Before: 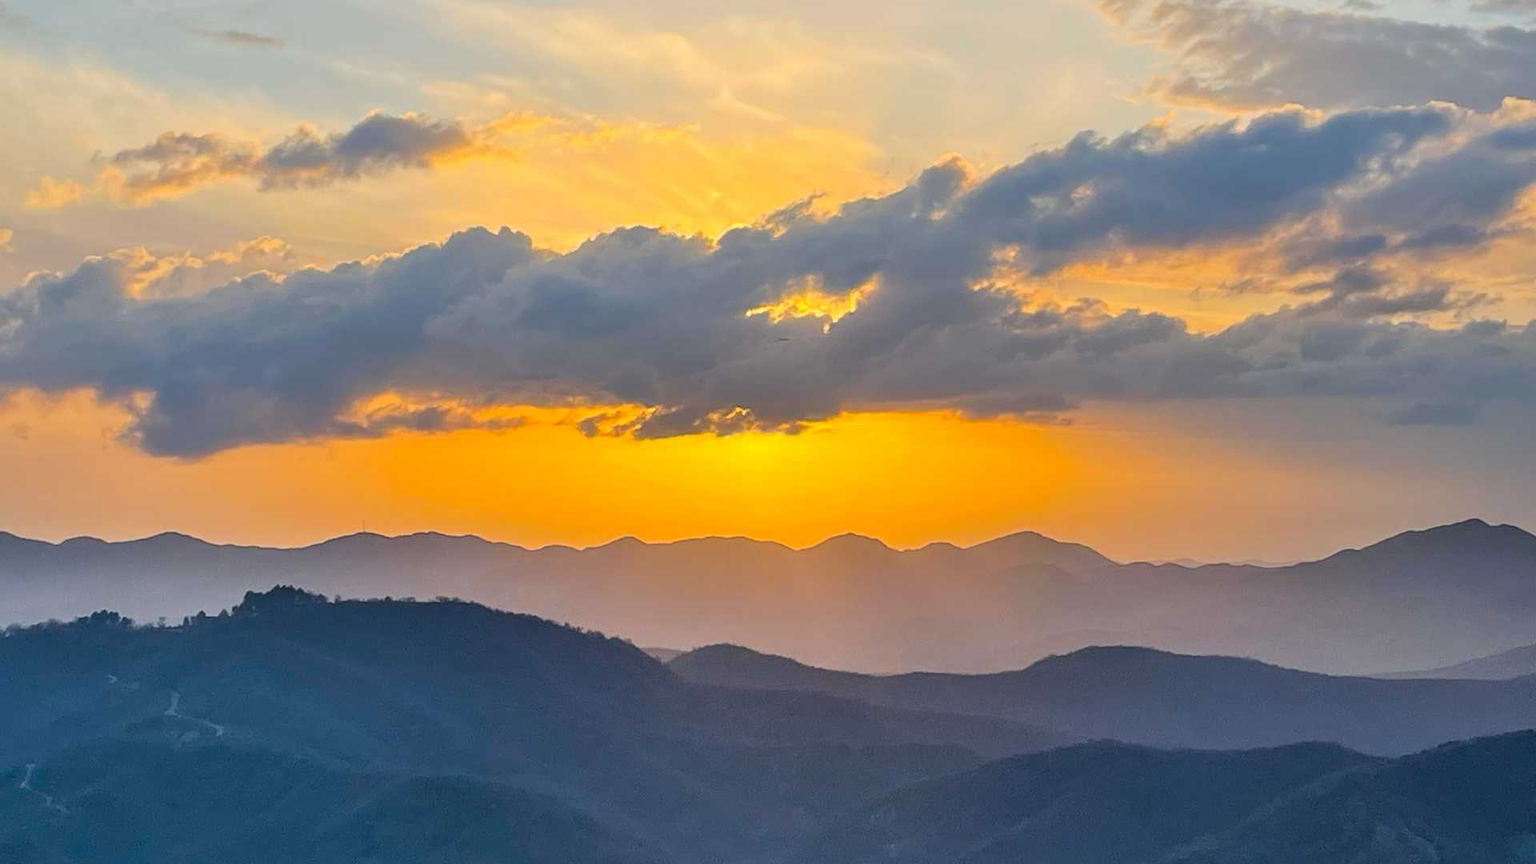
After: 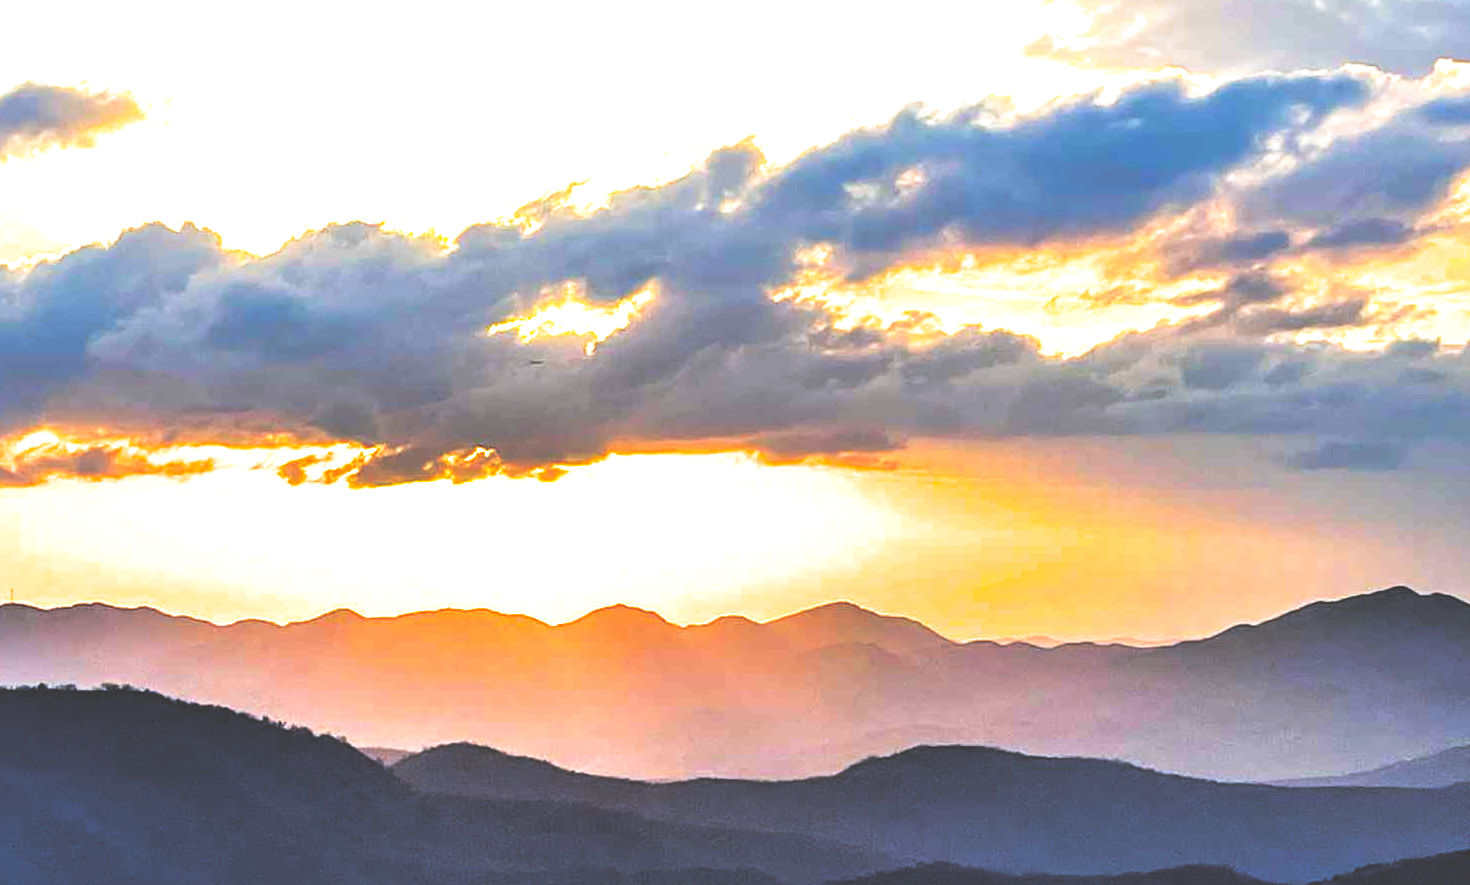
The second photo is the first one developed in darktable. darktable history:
exposure: exposure 1 EV, compensate highlight preservation false
split-toning: shadows › hue 36°, shadows › saturation 0.05, highlights › hue 10.8°, highlights › saturation 0.15, compress 40%
crop: left 23.095%, top 5.827%, bottom 11.854%
base curve: curves: ch0 [(0, 0.036) (0.083, 0.04) (0.804, 1)], preserve colors none
